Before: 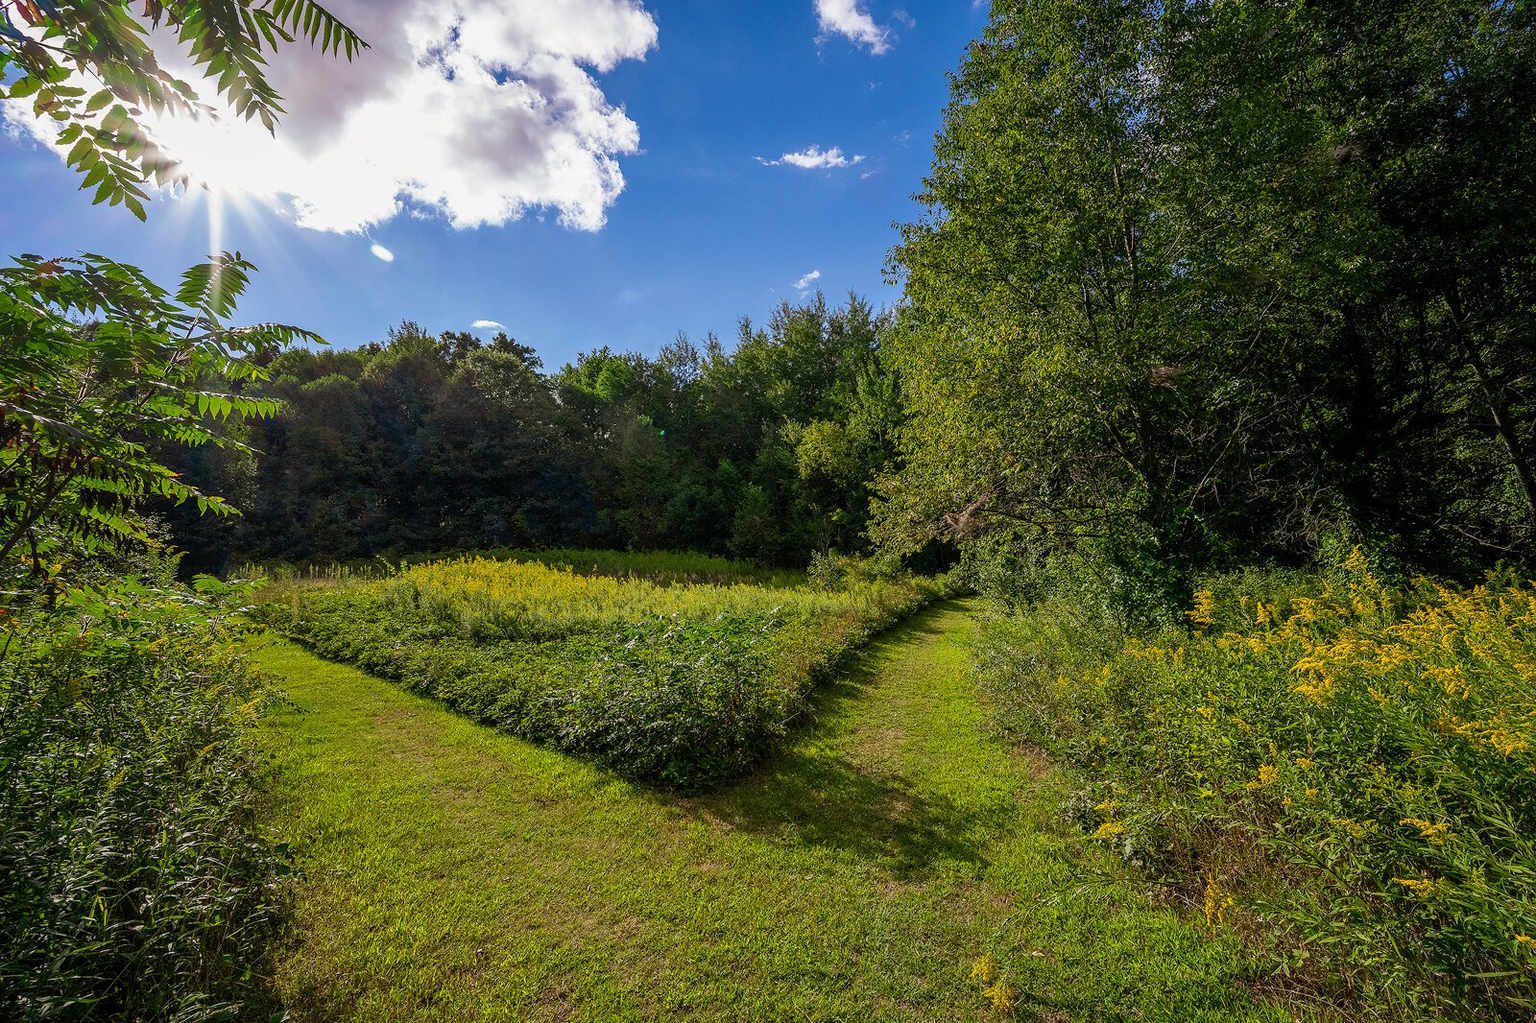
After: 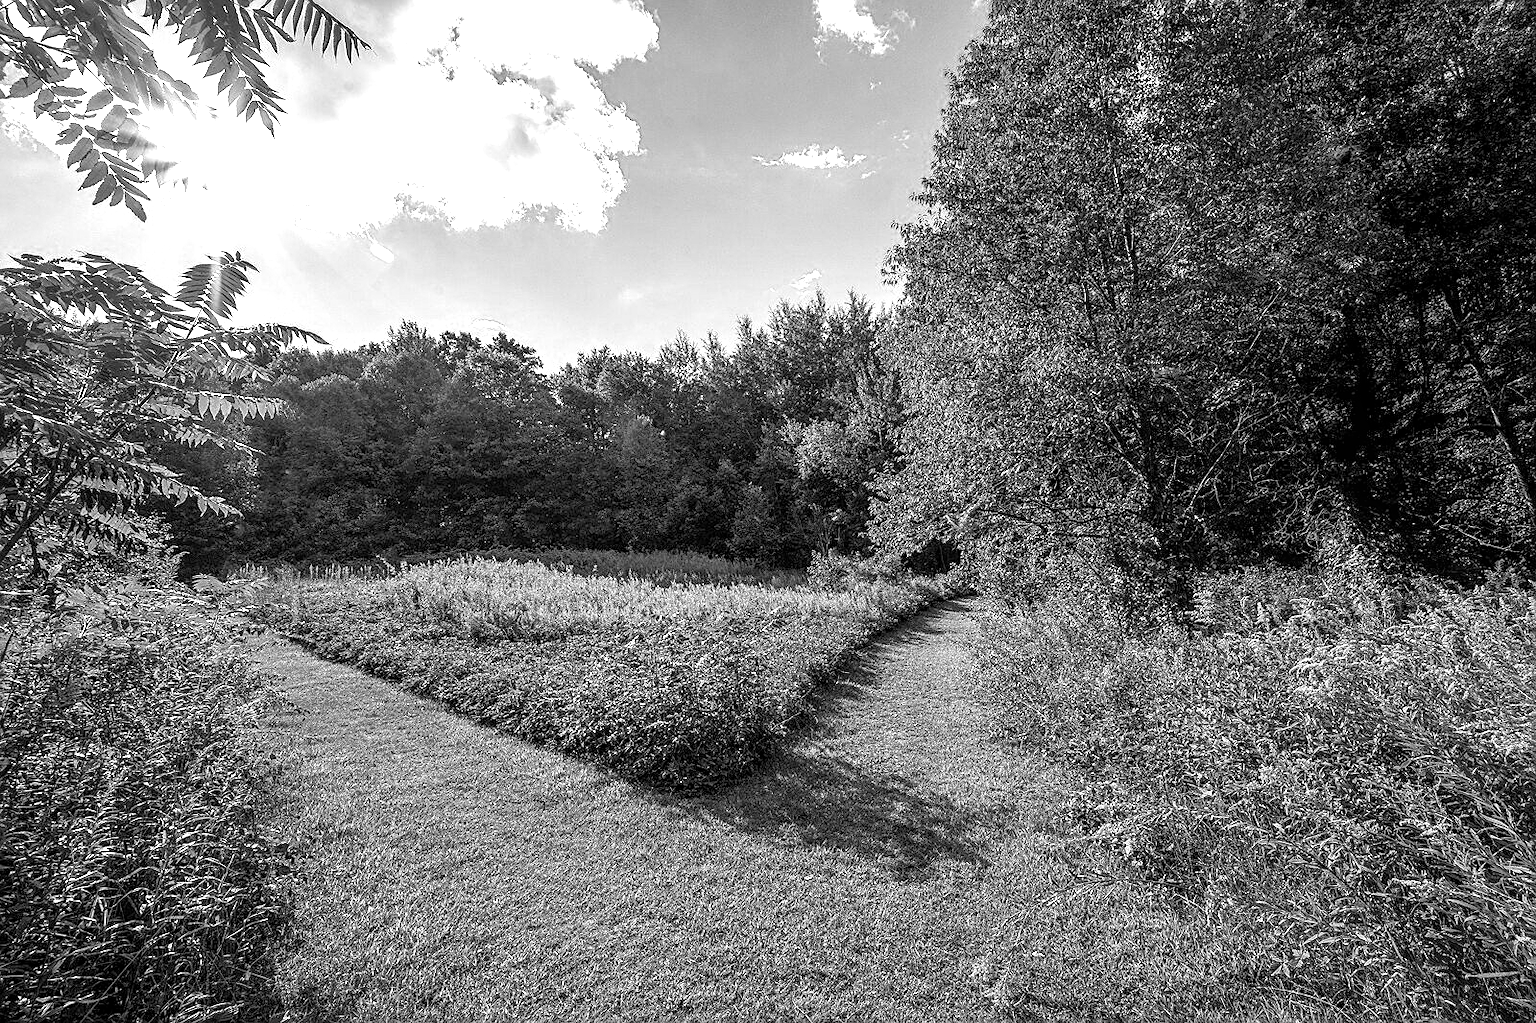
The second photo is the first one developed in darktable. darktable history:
exposure: black level correction 0.001, exposure 1.12 EV, compensate highlight preservation false
color calibration: output gray [0.21, 0.42, 0.37, 0], x 0.37, y 0.382, temperature 4315.53 K
local contrast: on, module defaults
sharpen: on, module defaults
